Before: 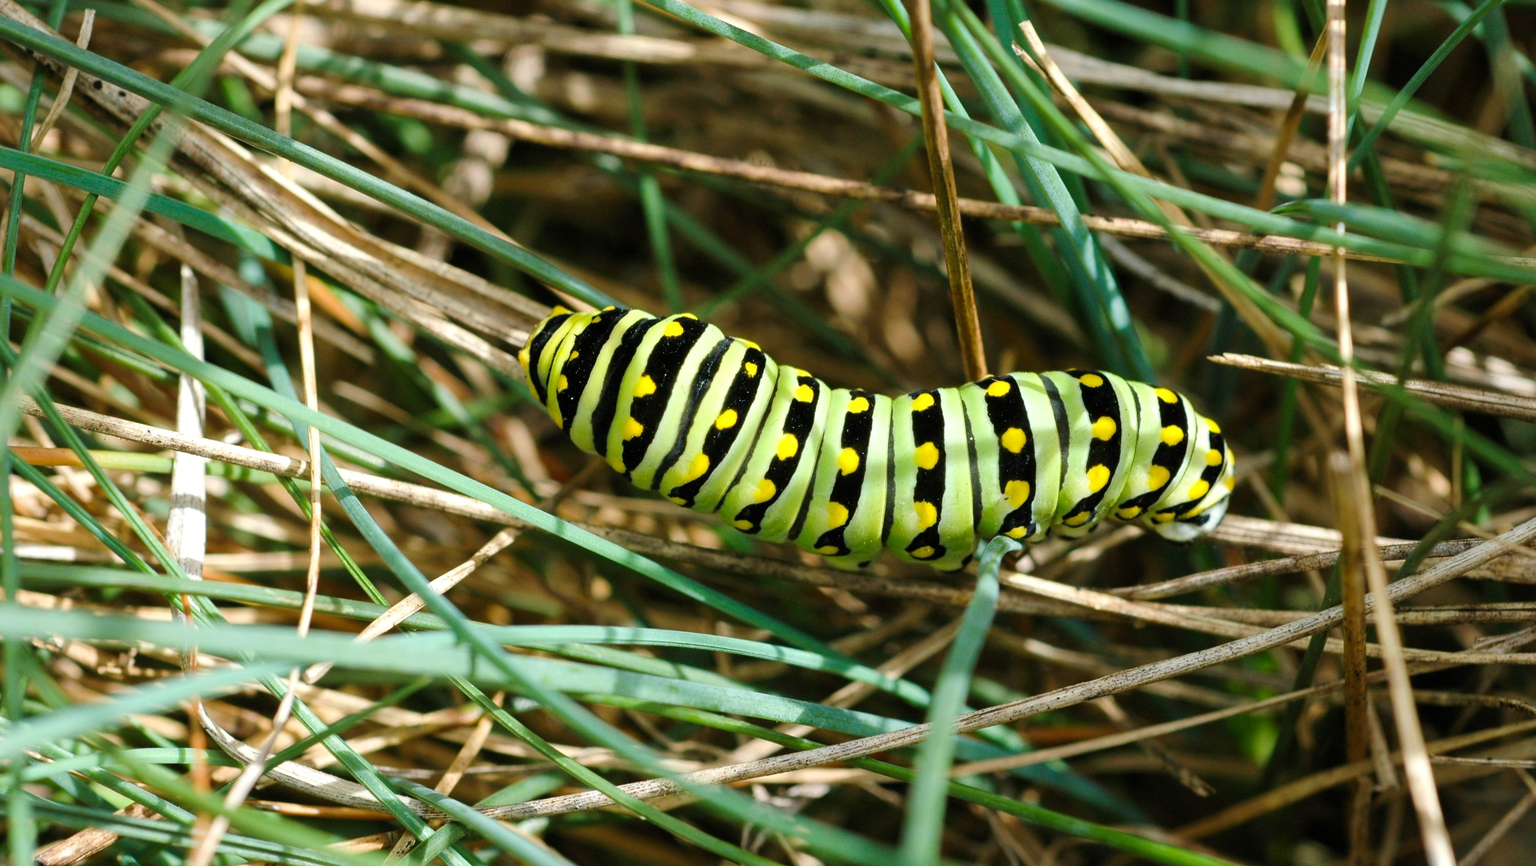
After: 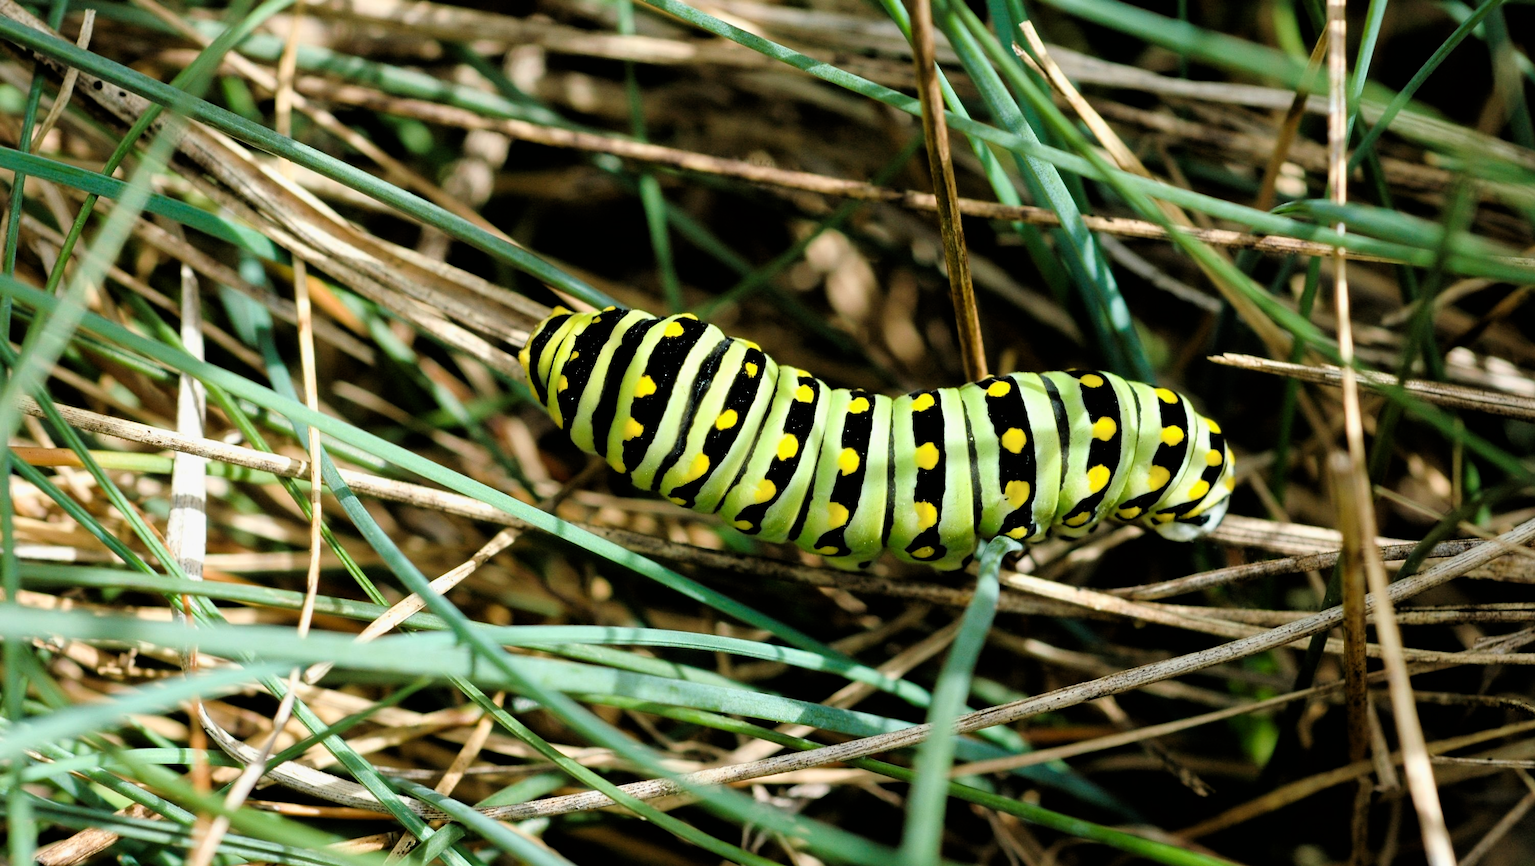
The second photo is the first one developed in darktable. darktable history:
filmic rgb: black relative exposure -4.91 EV, white relative exposure 2.83 EV, threshold 2.98 EV, hardness 3.71, color science v6 (2022), enable highlight reconstruction true
